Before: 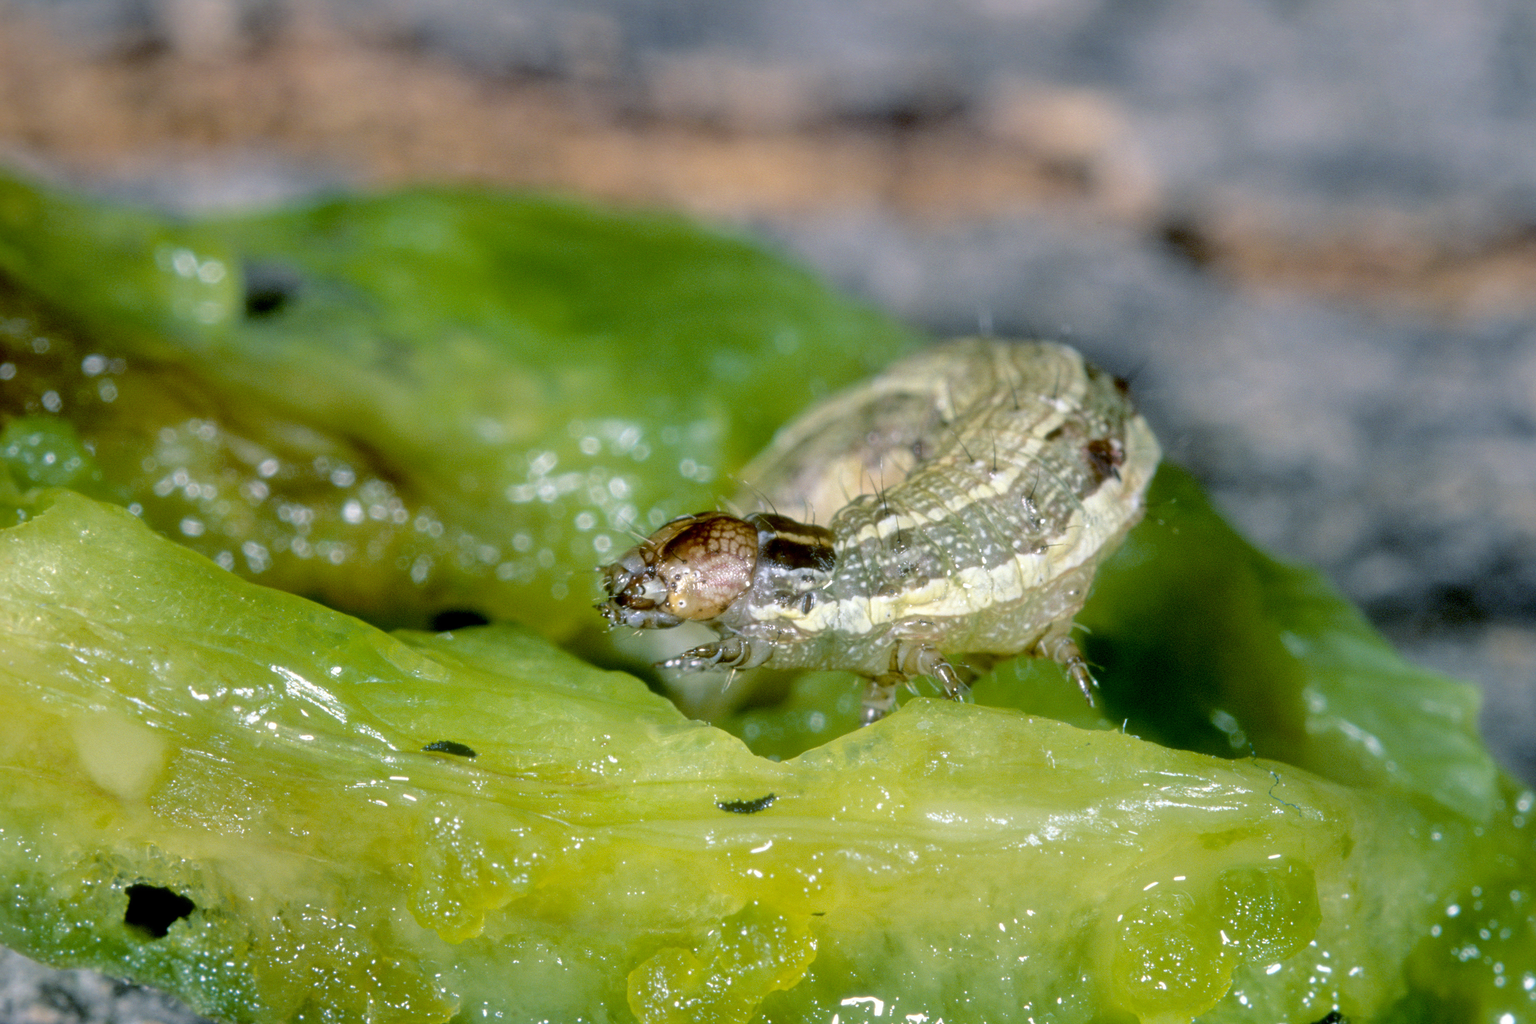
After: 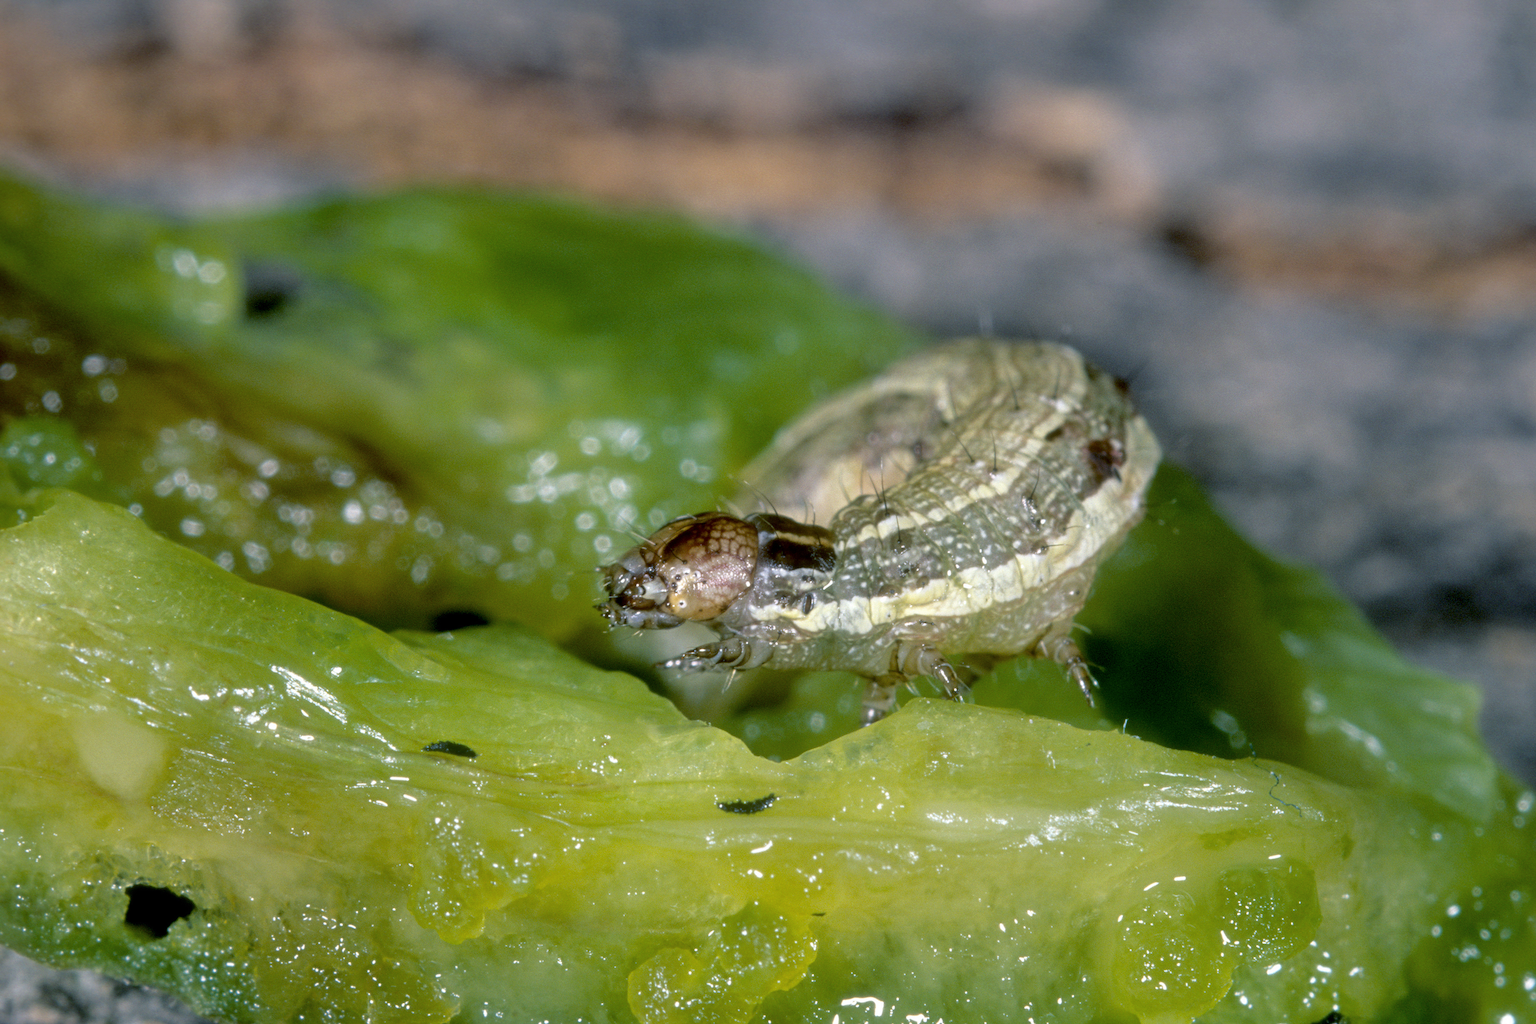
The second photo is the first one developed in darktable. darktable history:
tone curve: curves: ch0 [(0, 0) (0.8, 0.757) (1, 1)], color space Lab, linked channels, preserve colors none
